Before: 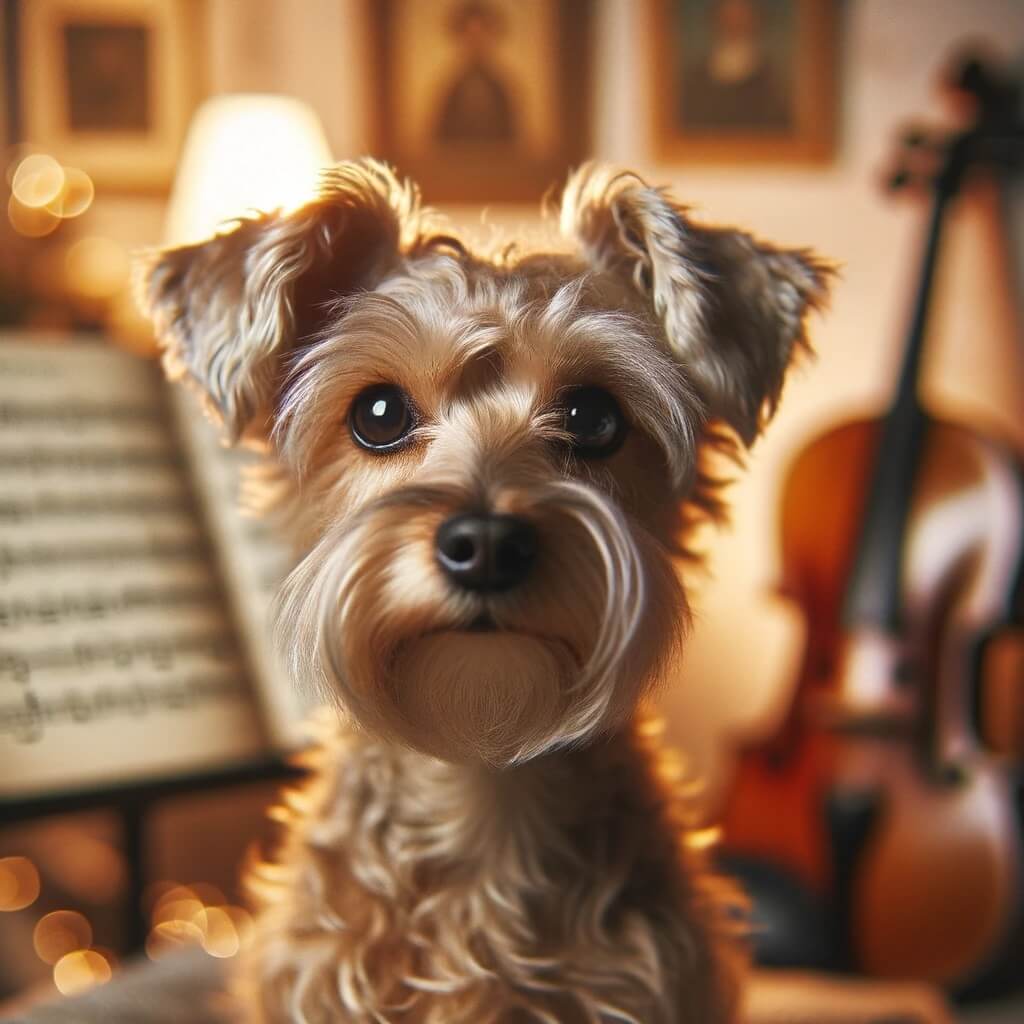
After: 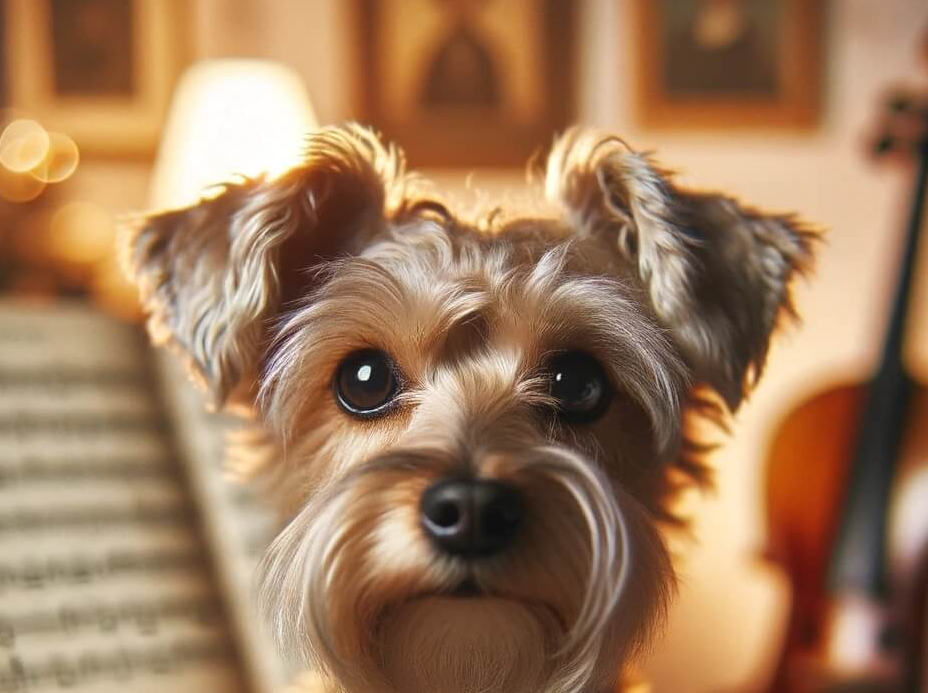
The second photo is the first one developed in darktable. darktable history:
local contrast: mode bilateral grid, contrast 10, coarseness 25, detail 115%, midtone range 0.2
crop: left 1.509%, top 3.452%, right 7.696%, bottom 28.452%
